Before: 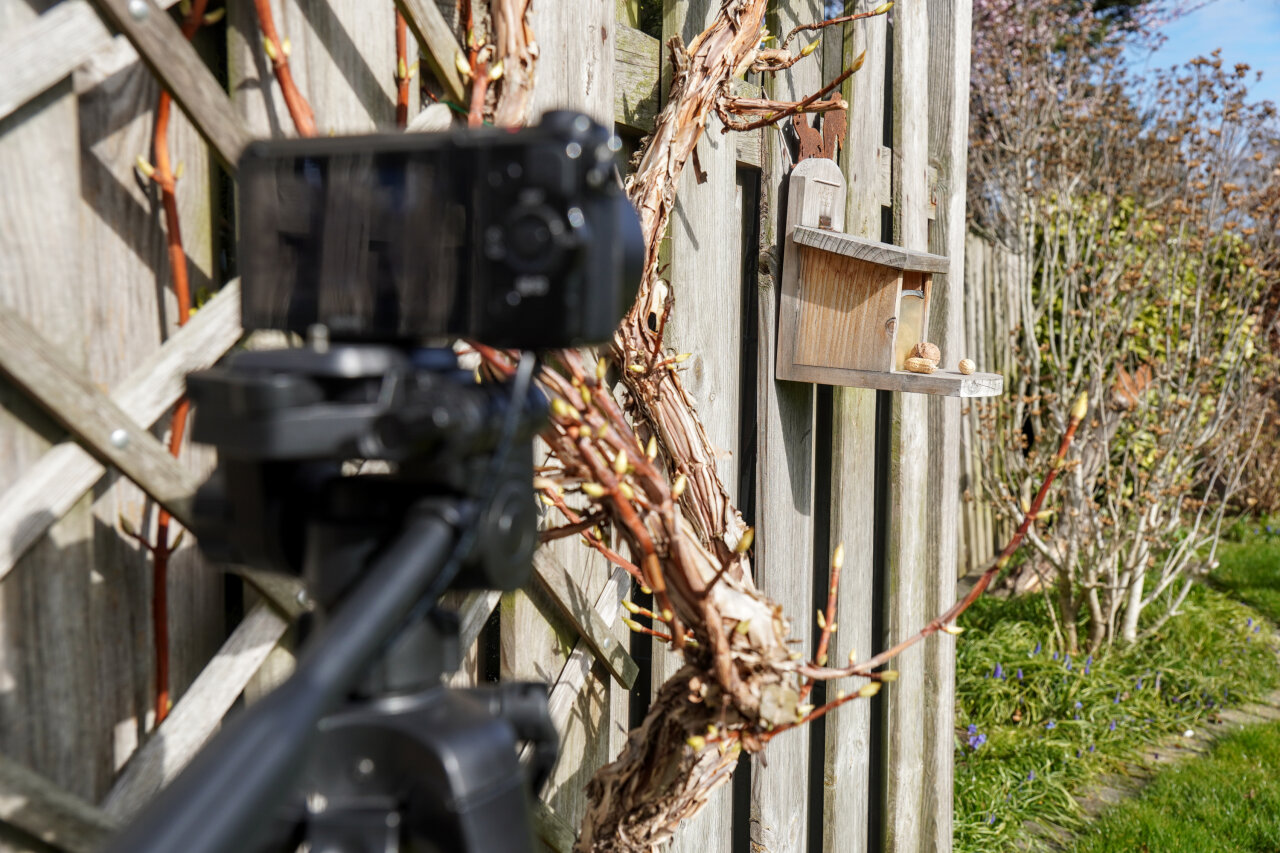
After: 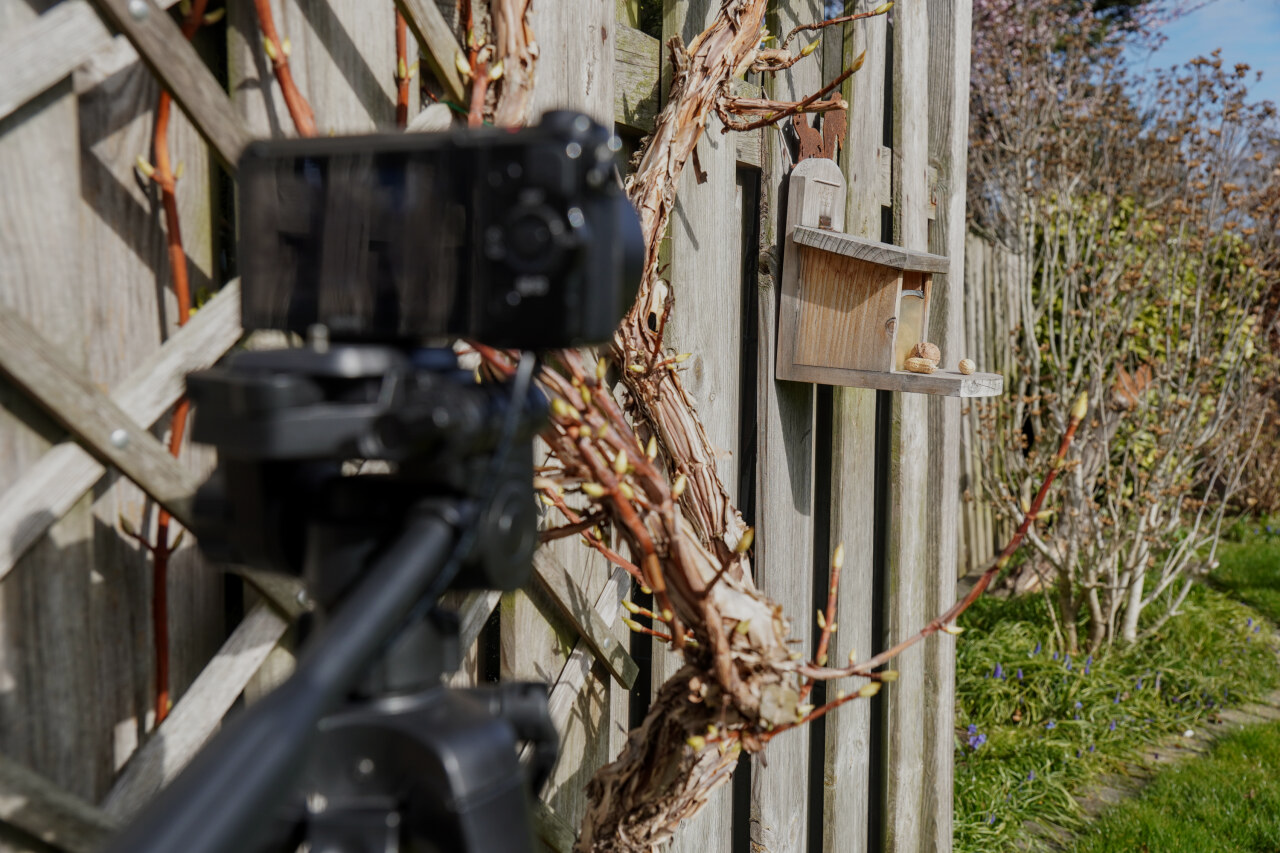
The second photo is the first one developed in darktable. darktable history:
exposure: exposure -0.58 EV, compensate highlight preservation false
